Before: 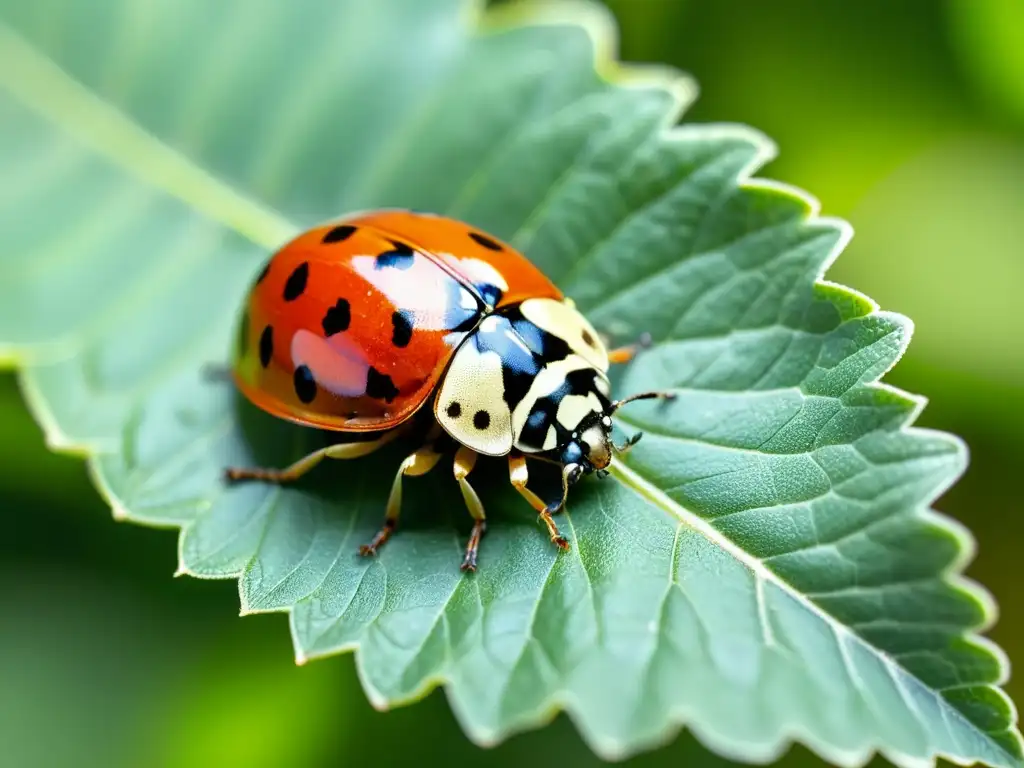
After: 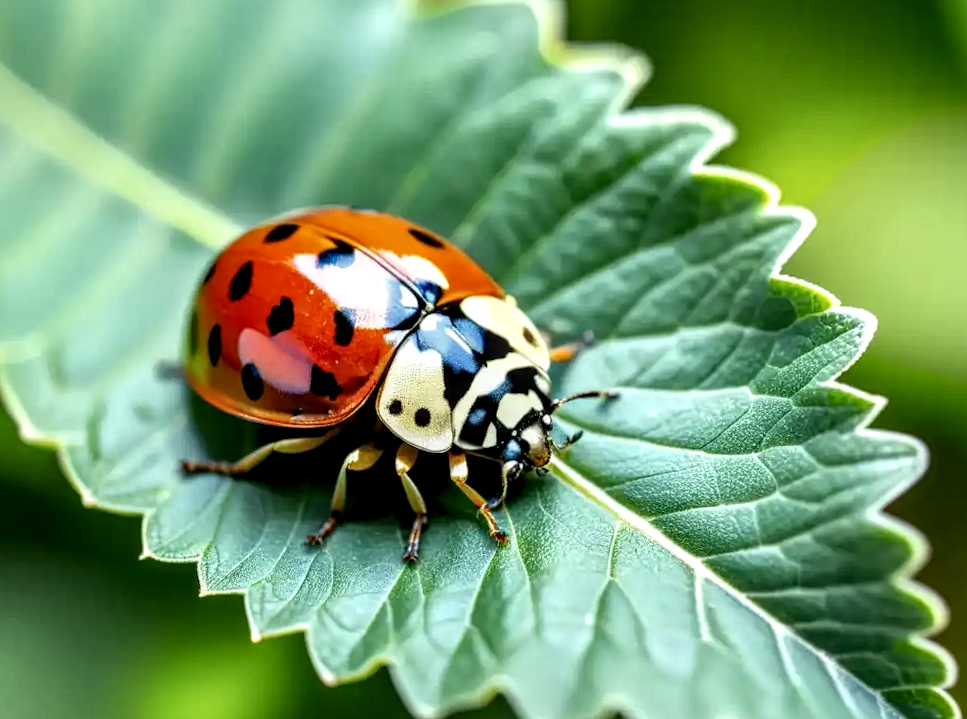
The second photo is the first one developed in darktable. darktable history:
exposure: exposure -0.072 EV, compensate highlight preservation false
rotate and perspective: rotation 0.062°, lens shift (vertical) 0.115, lens shift (horizontal) -0.133, crop left 0.047, crop right 0.94, crop top 0.061, crop bottom 0.94
local contrast: highlights 79%, shadows 56%, detail 175%, midtone range 0.428
